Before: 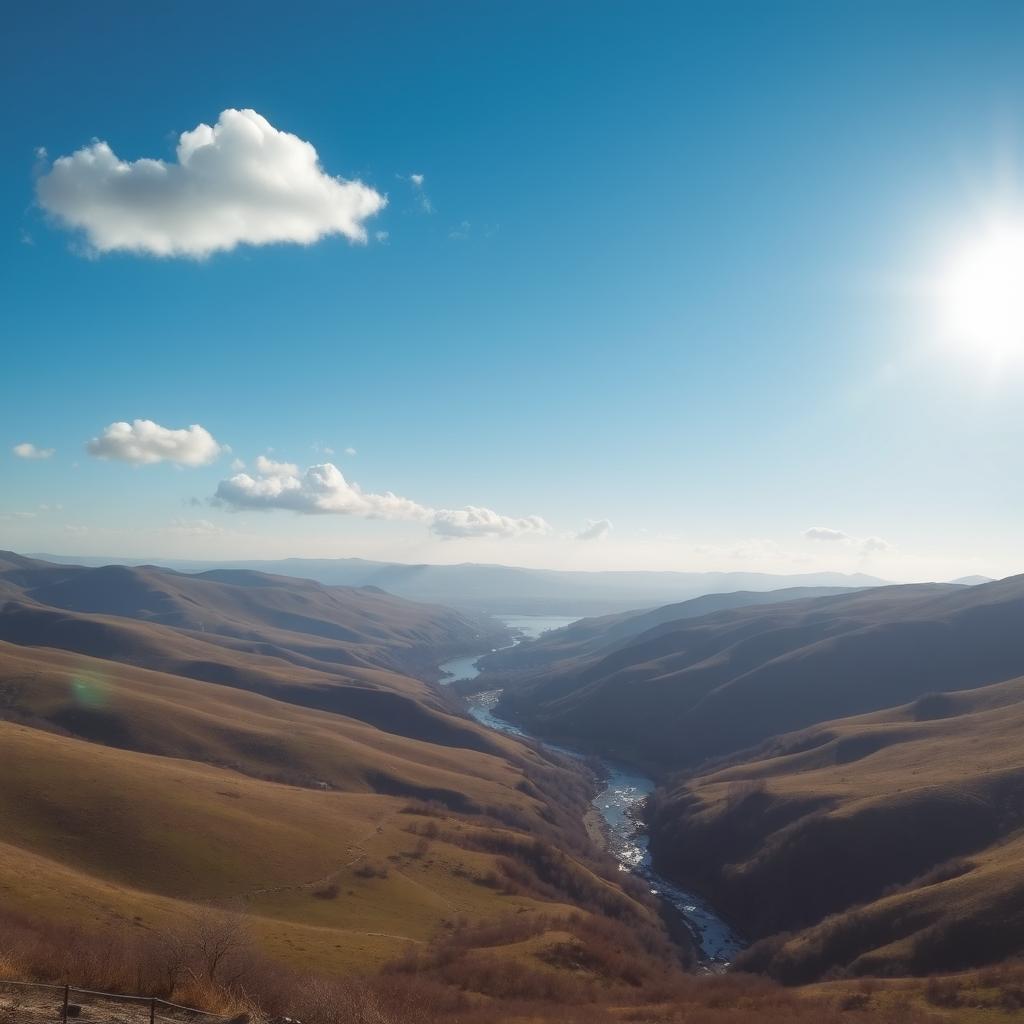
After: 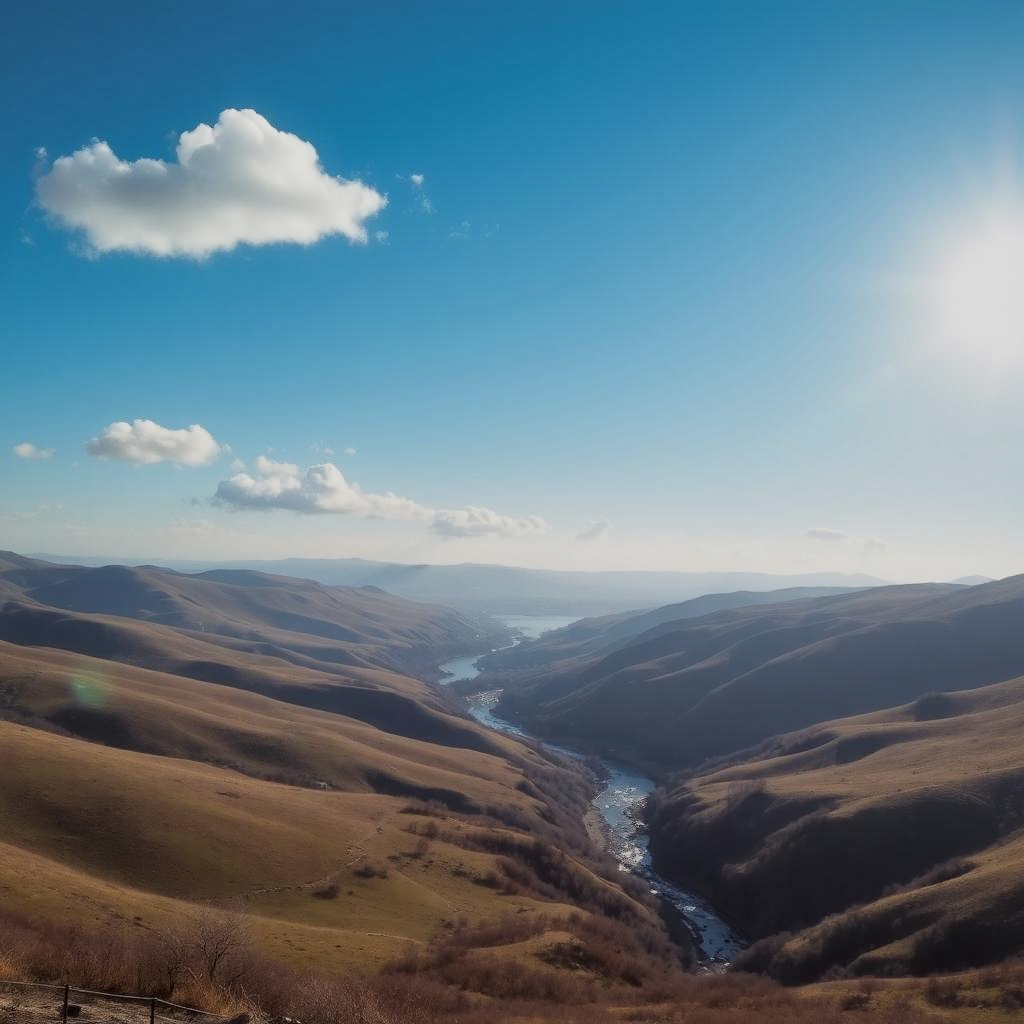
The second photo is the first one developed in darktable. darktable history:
filmic rgb: middle gray luminance 18.42%, black relative exposure -9 EV, white relative exposure 3.75 EV, threshold 6 EV, target black luminance 0%, hardness 4.85, latitude 67.35%, contrast 0.955, highlights saturation mix 20%, shadows ↔ highlights balance 21.36%, add noise in highlights 0, preserve chrominance luminance Y, color science v3 (2019), use custom middle-gray values true, iterations of high-quality reconstruction 0, contrast in highlights soft, enable highlight reconstruction true
local contrast: mode bilateral grid, contrast 20, coarseness 50, detail 130%, midtone range 0.2
